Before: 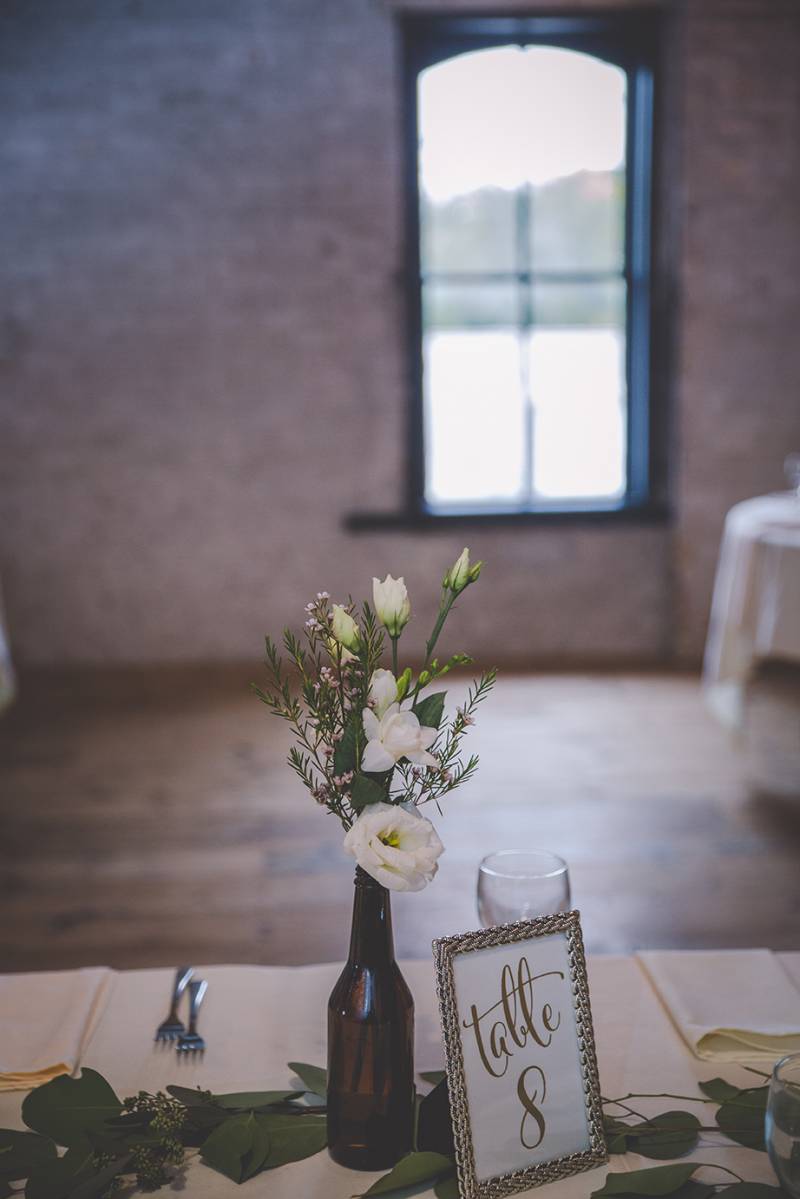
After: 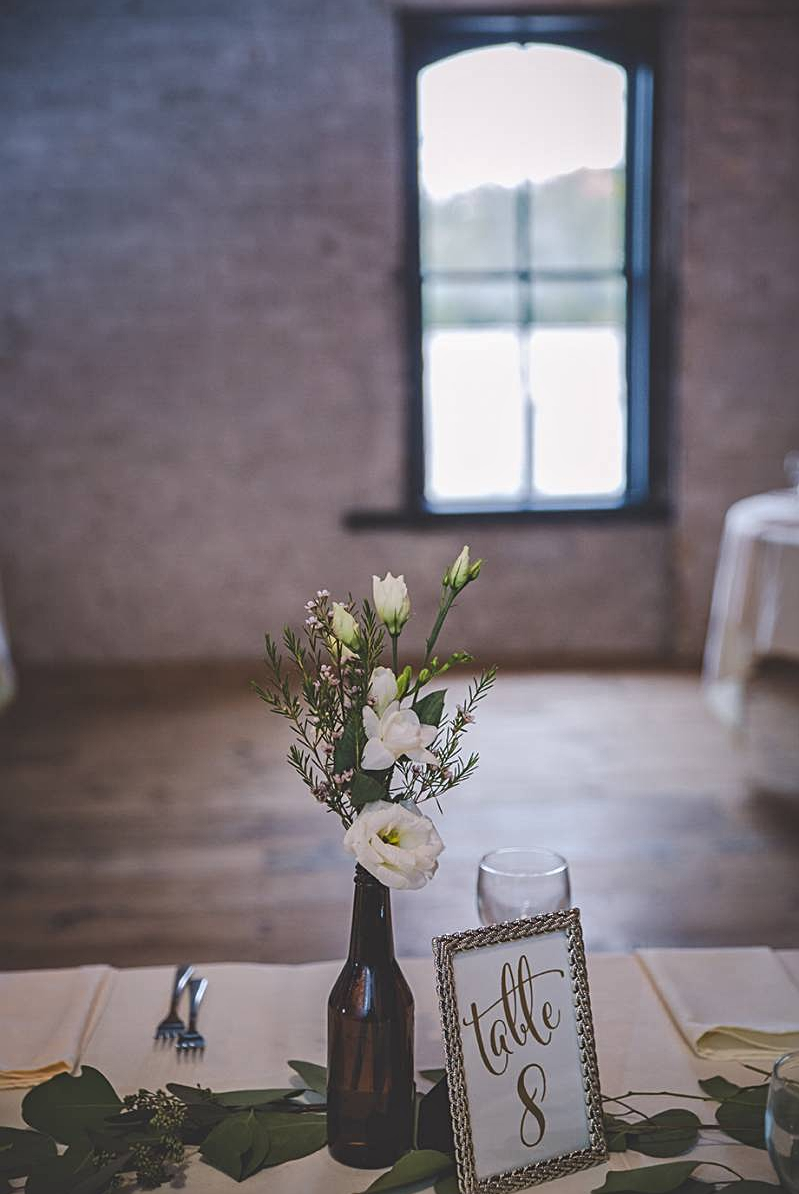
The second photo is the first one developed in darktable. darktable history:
local contrast: mode bilateral grid, contrast 28, coarseness 15, detail 116%, midtone range 0.2
sharpen: radius 2.21, amount 0.385, threshold 0.152
crop: top 0.18%, bottom 0.189%
